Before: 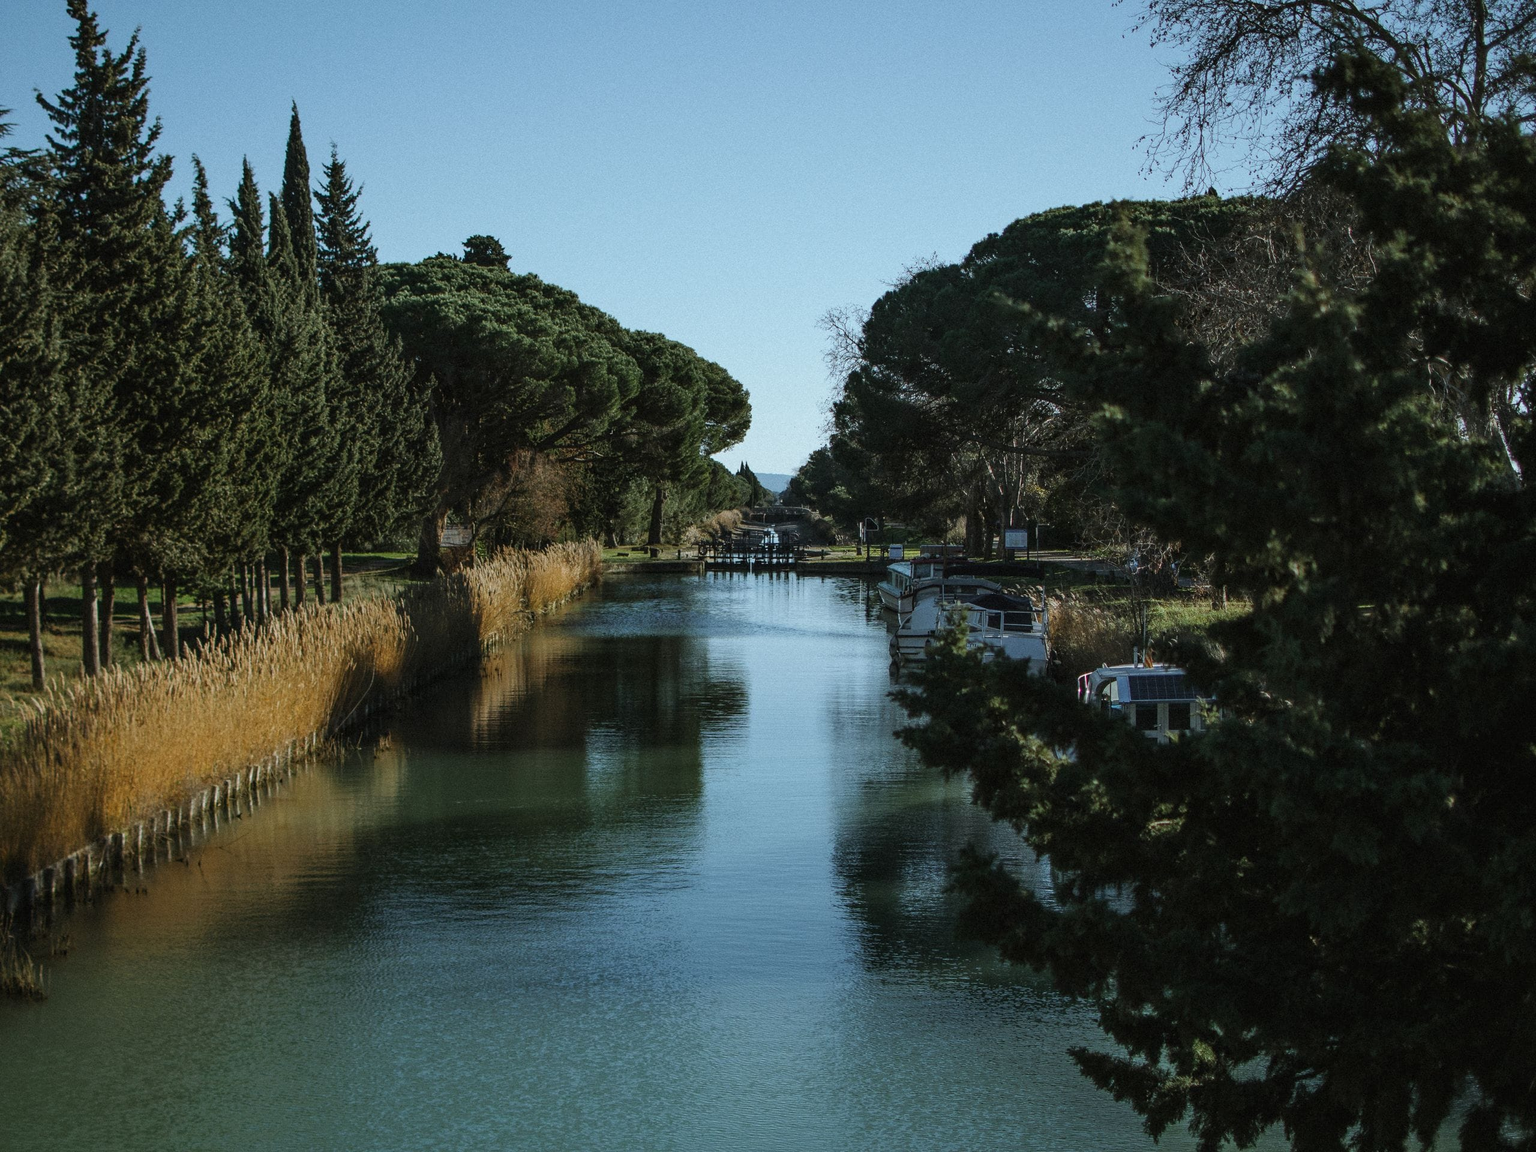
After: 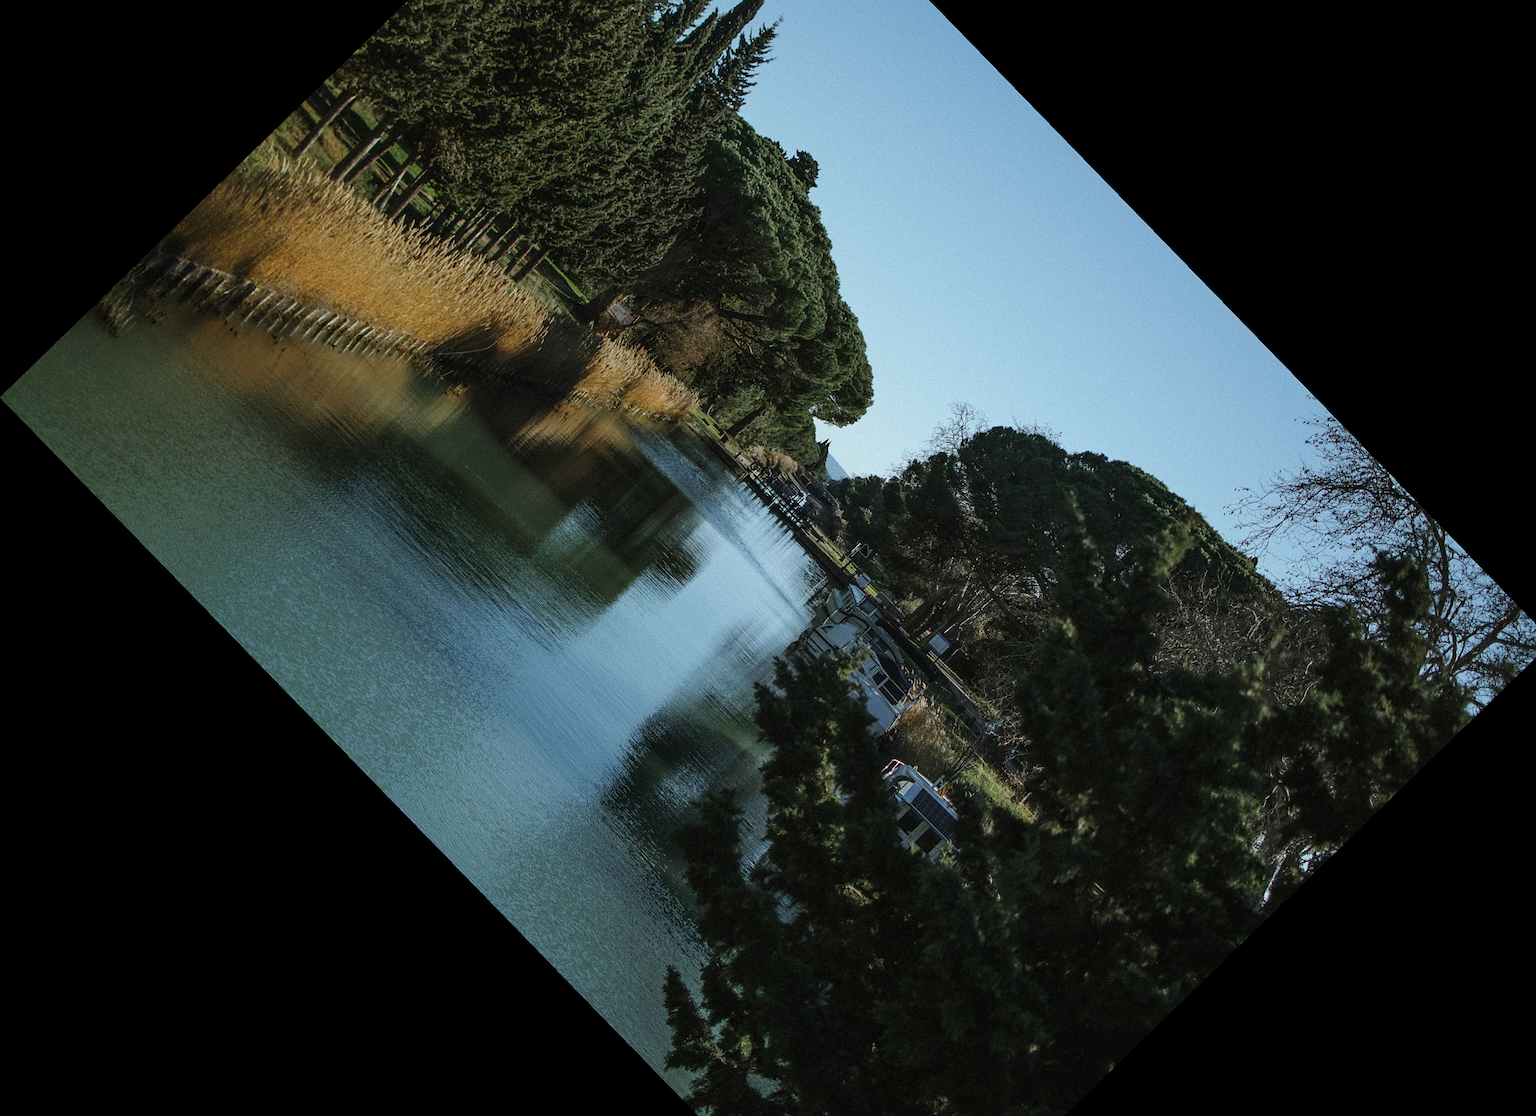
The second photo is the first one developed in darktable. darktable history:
crop and rotate: angle -45.8°, top 16.678%, right 1.003%, bottom 11.634%
sharpen: amount 0.203
